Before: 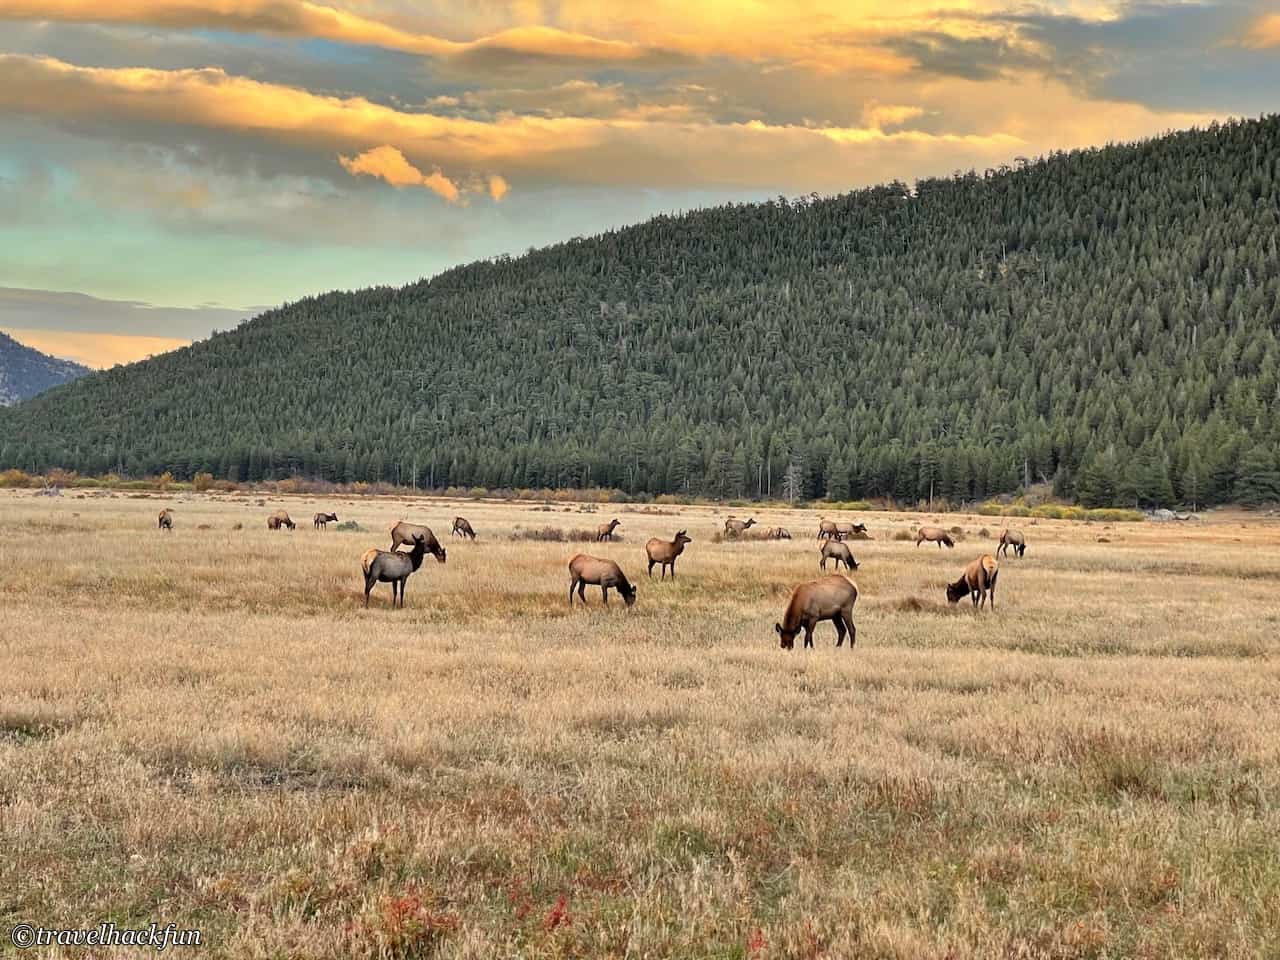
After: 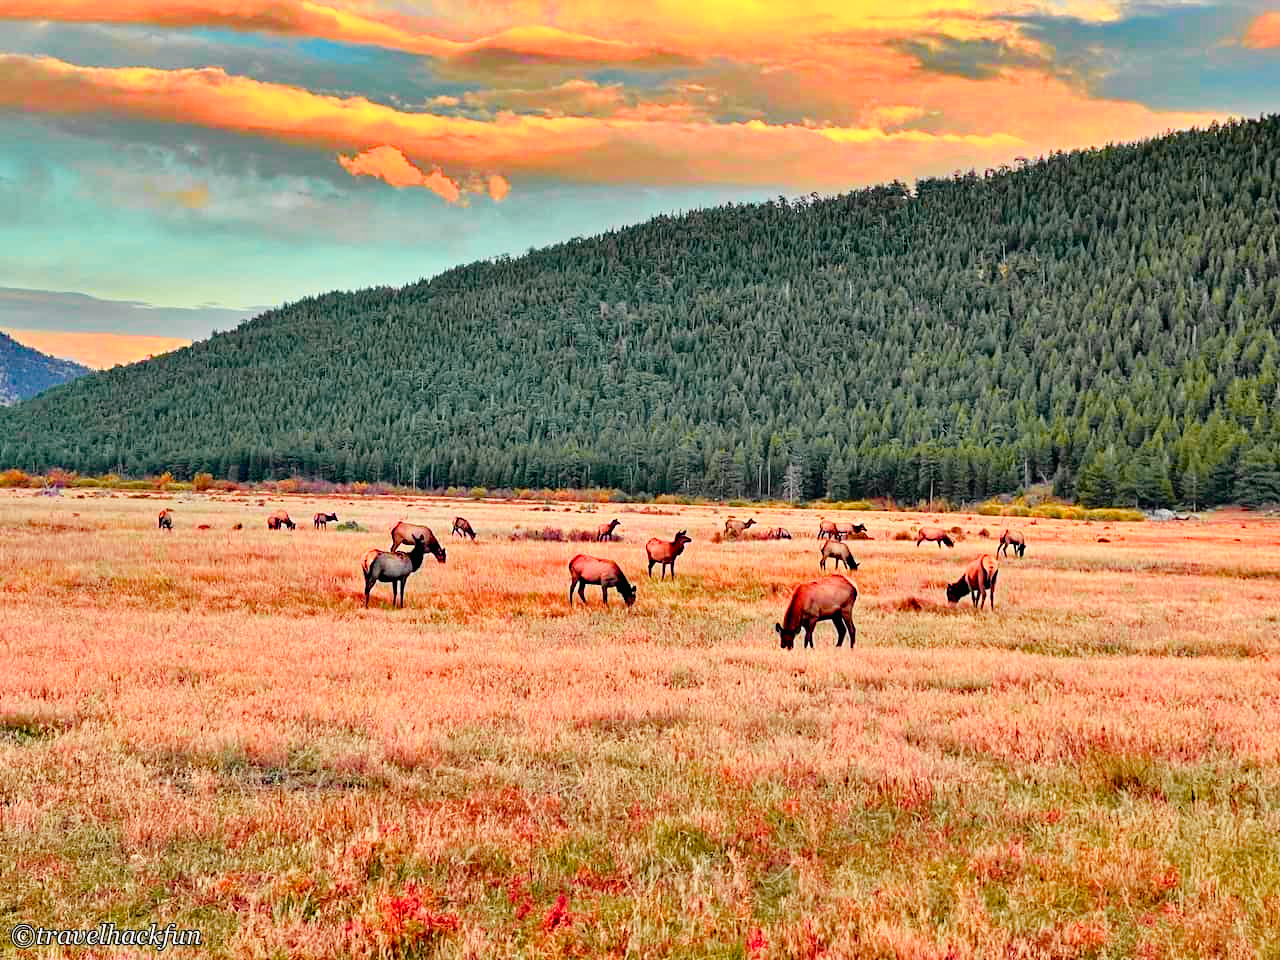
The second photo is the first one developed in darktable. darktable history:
color zones: curves: ch1 [(0.309, 0.524) (0.41, 0.329) (0.508, 0.509)]; ch2 [(0.25, 0.457) (0.75, 0.5)]
color balance rgb: perceptual saturation grading › global saturation 0.123%, perceptual saturation grading › highlights -17.801%, perceptual saturation grading › mid-tones 32.635%, perceptual saturation grading › shadows 50.513%
tone curve: curves: ch0 [(0, 0.013) (0.137, 0.121) (0.326, 0.386) (0.489, 0.573) (0.663, 0.749) (0.854, 0.897) (1, 0.974)]; ch1 [(0, 0) (0.366, 0.367) (0.475, 0.453) (0.494, 0.493) (0.504, 0.497) (0.544, 0.579) (0.562, 0.619) (0.622, 0.694) (1, 1)]; ch2 [(0, 0) (0.333, 0.346) (0.375, 0.375) (0.424, 0.43) (0.476, 0.492) (0.502, 0.503) (0.533, 0.541) (0.572, 0.615) (0.605, 0.656) (0.641, 0.709) (1, 1)], color space Lab, independent channels, preserve colors none
haze removal: strength 0.401, distance 0.213, compatibility mode true, adaptive false
